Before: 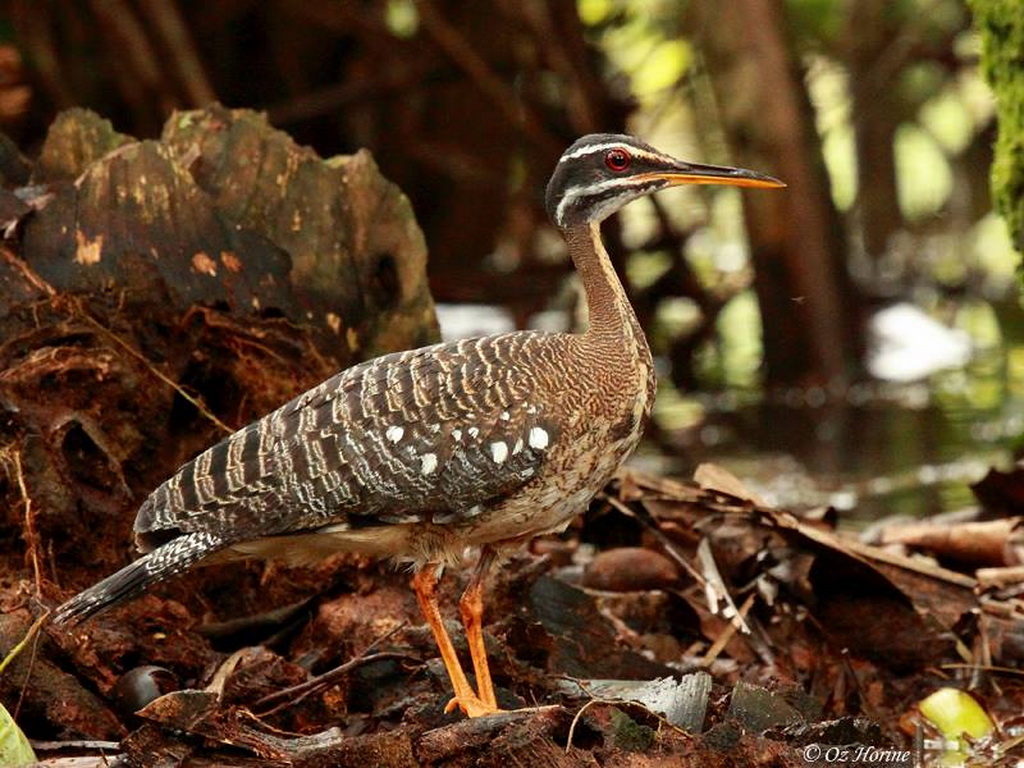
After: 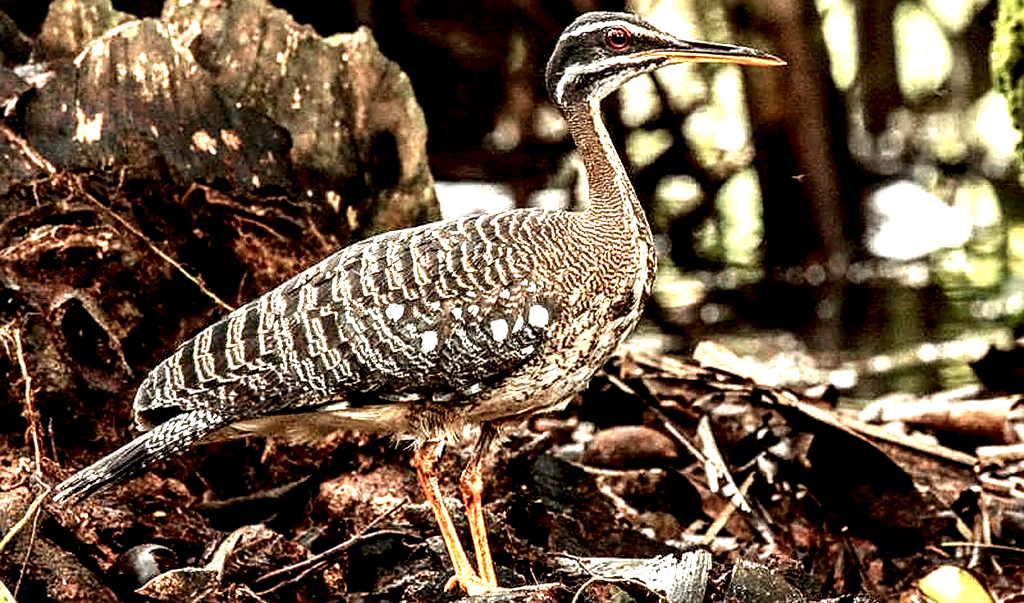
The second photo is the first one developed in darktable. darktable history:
sharpen: on, module defaults
local contrast: highlights 111%, shadows 45%, detail 295%
crop and rotate: top 15.97%, bottom 5.387%
